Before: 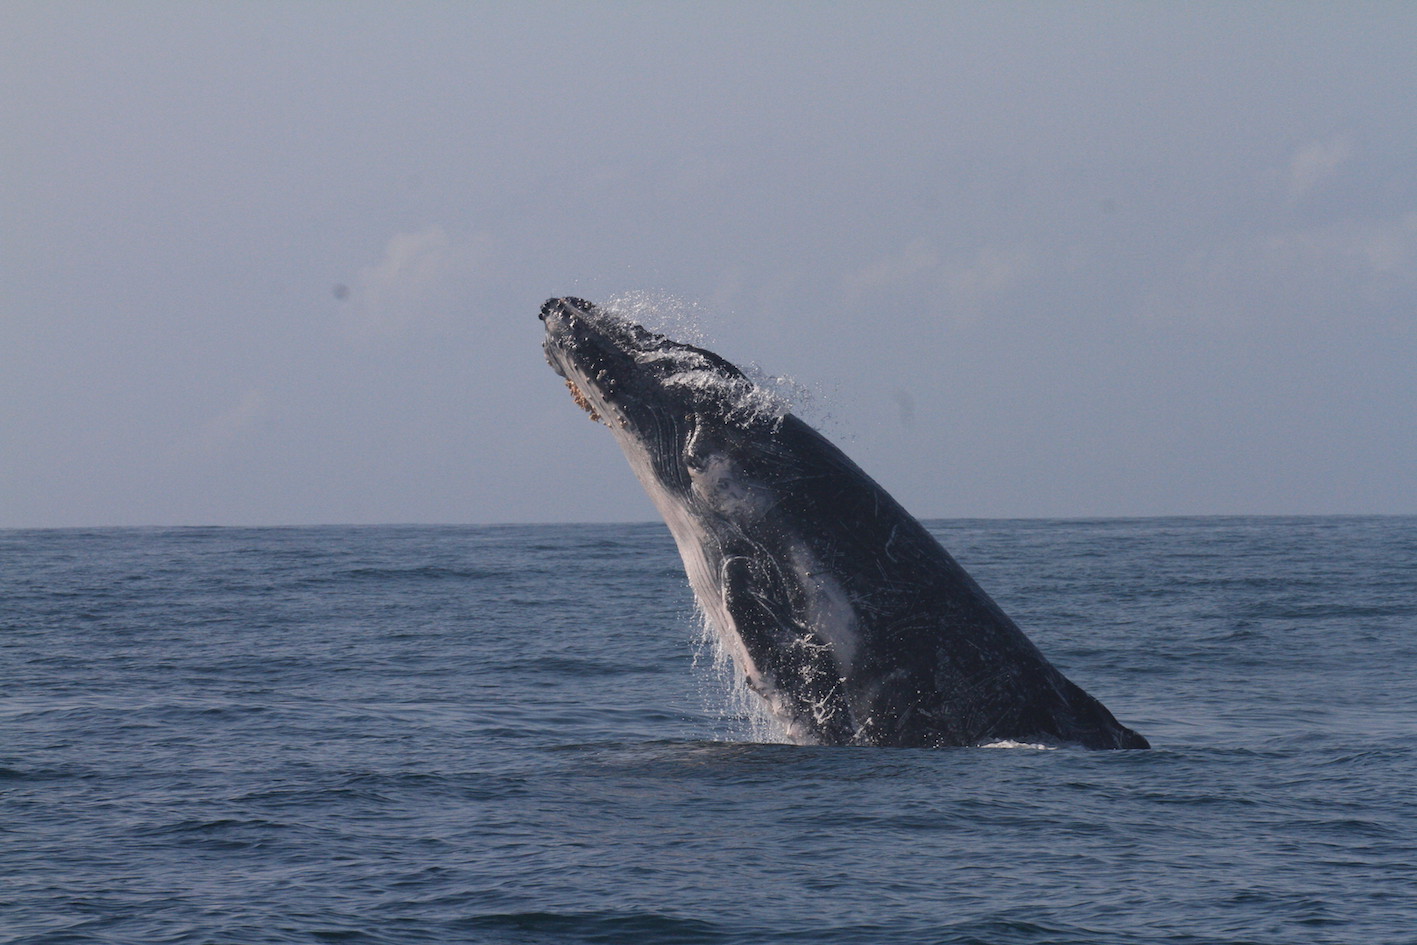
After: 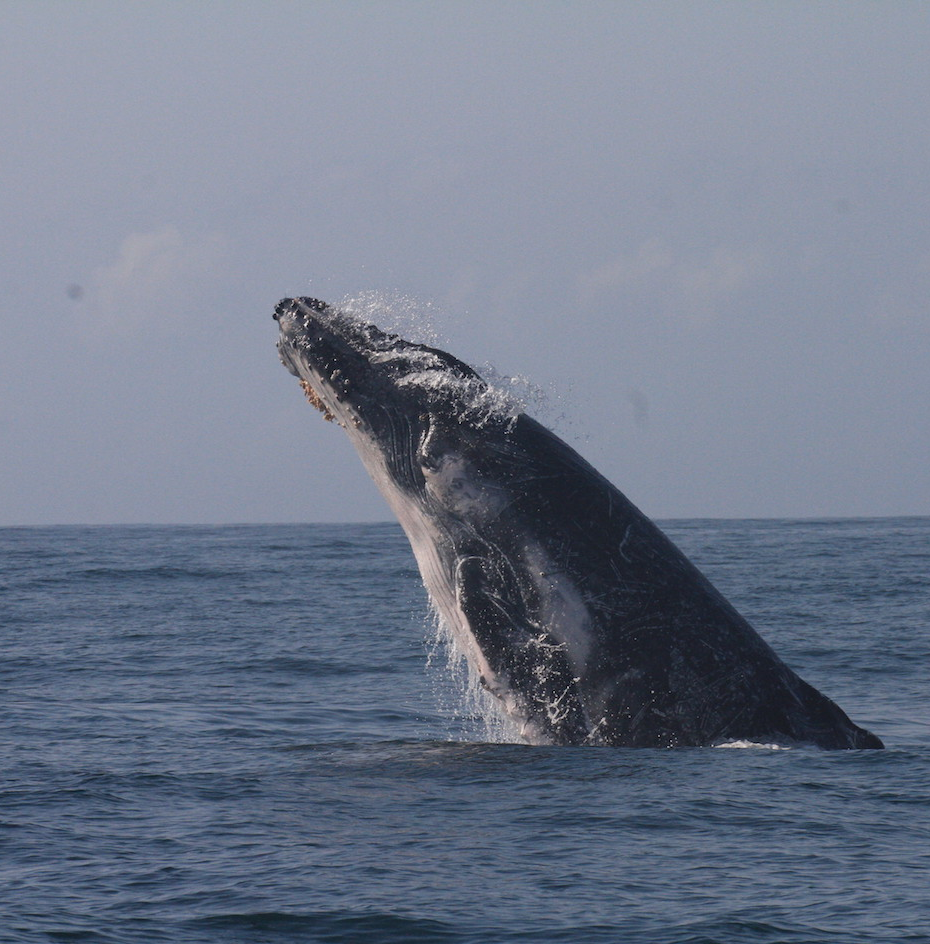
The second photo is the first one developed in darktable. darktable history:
crop and rotate: left 18.808%, right 15.526%
